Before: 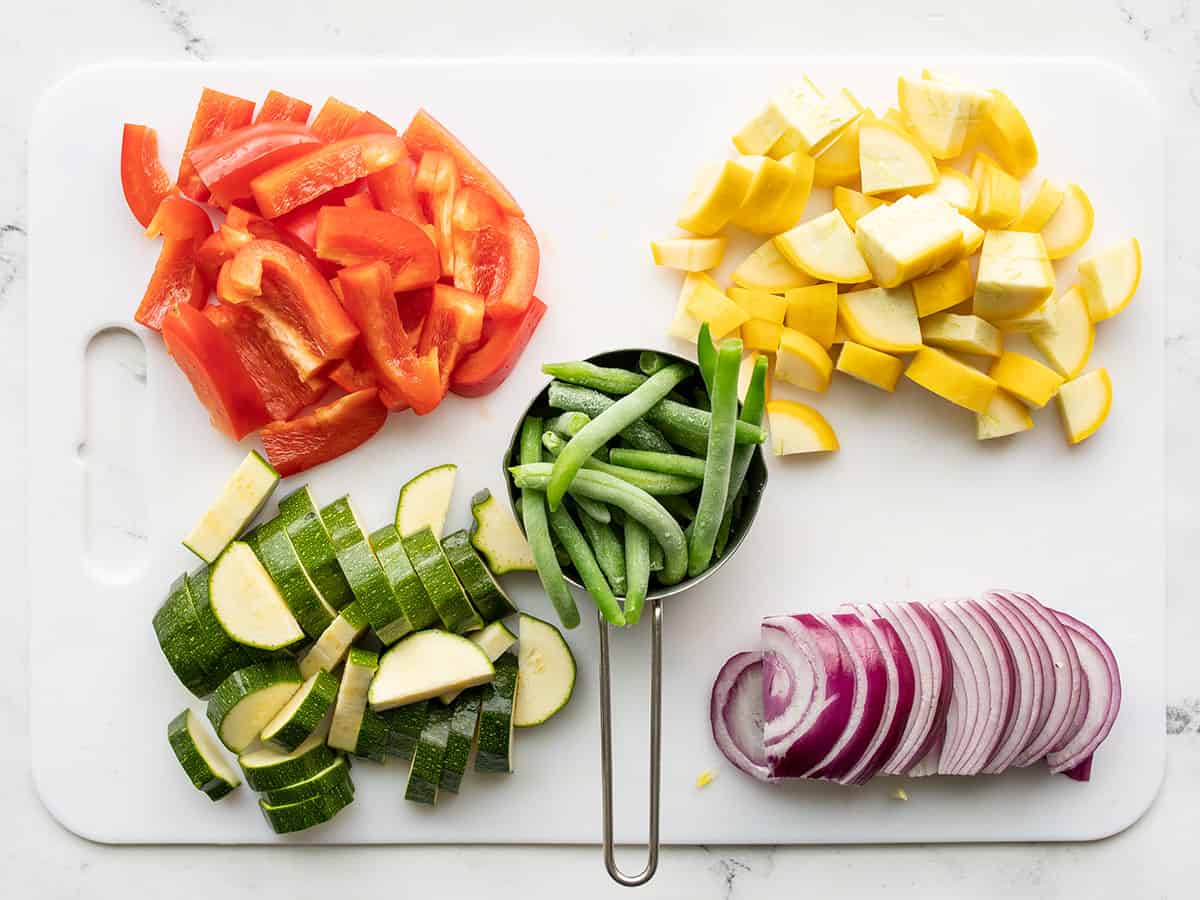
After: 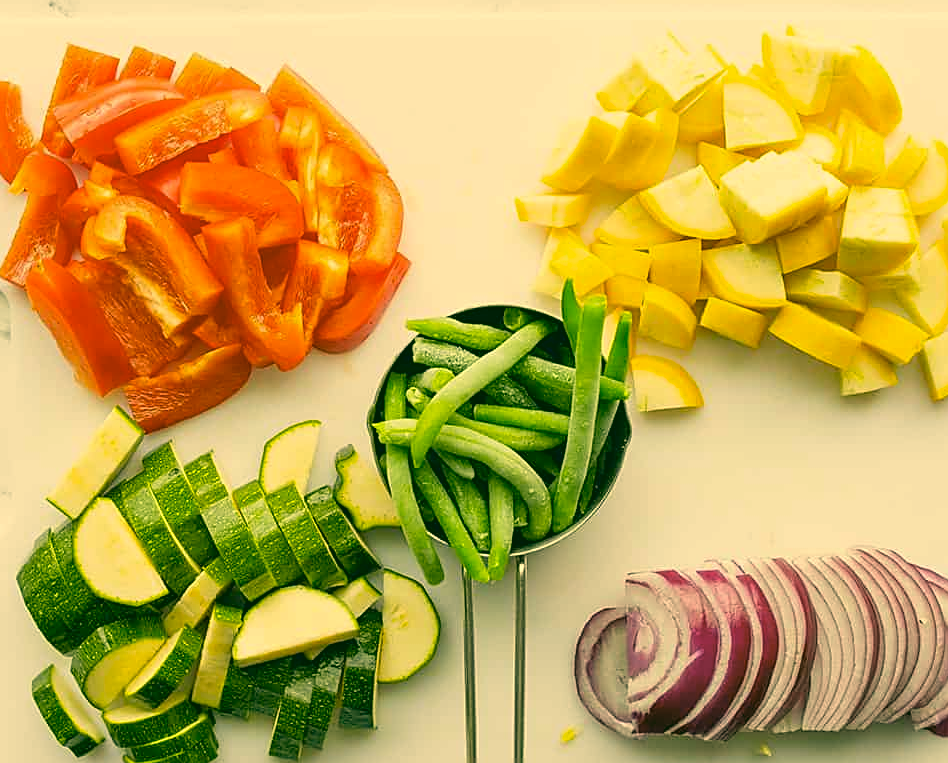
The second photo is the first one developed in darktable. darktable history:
crop: left 11.409%, top 4.894%, right 9.588%, bottom 10.256%
contrast brightness saturation: contrast -0.092, brightness 0.041, saturation 0.079
sharpen: on, module defaults
color correction: highlights a* 5.61, highlights b* 33.58, shadows a* -25.22, shadows b* 3.92
